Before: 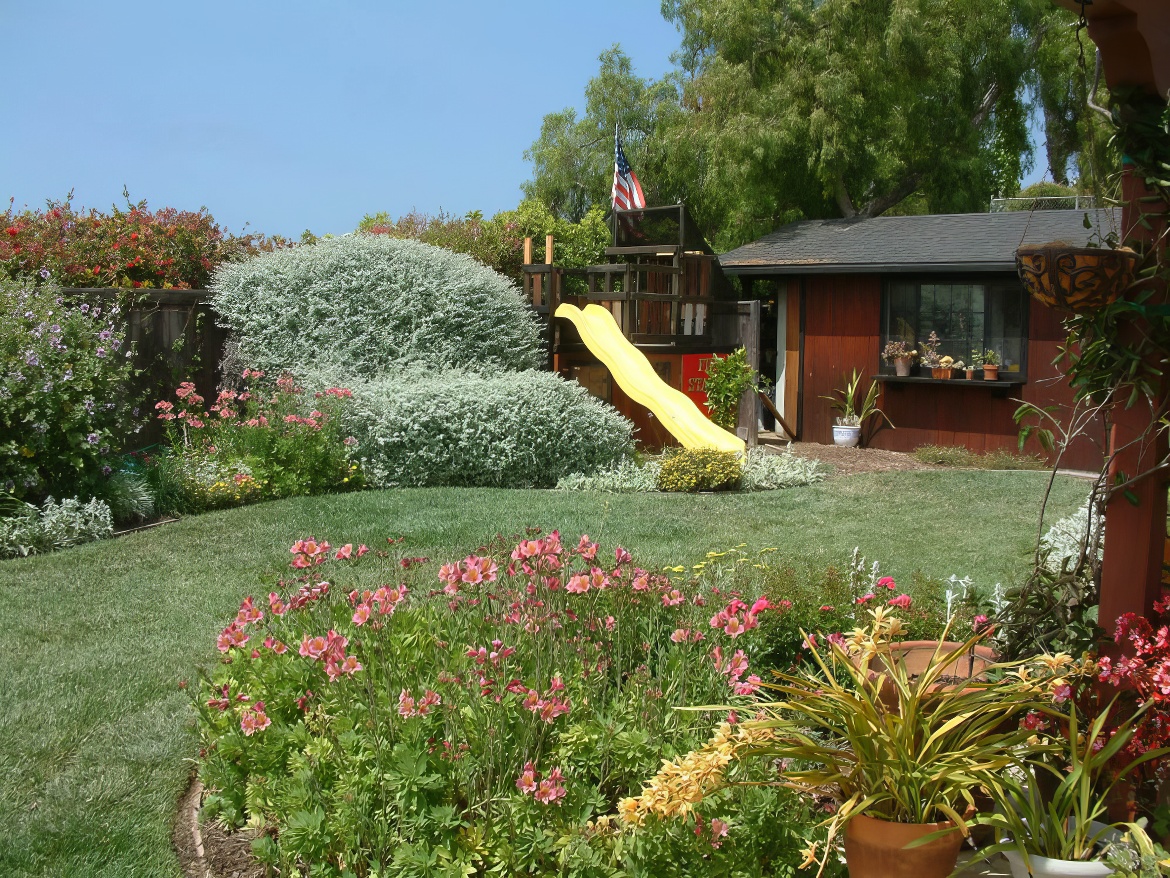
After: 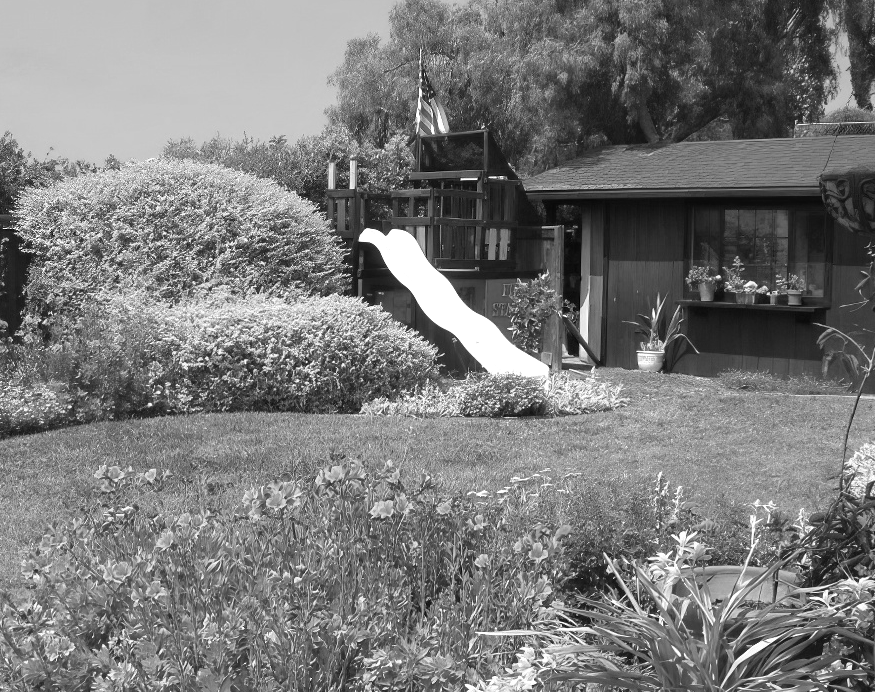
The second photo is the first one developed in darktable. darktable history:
crop: left 16.768%, top 8.653%, right 8.362%, bottom 12.485%
monochrome: a 32, b 64, size 2.3
exposure: exposure 0.3 EV, compensate highlight preservation false
